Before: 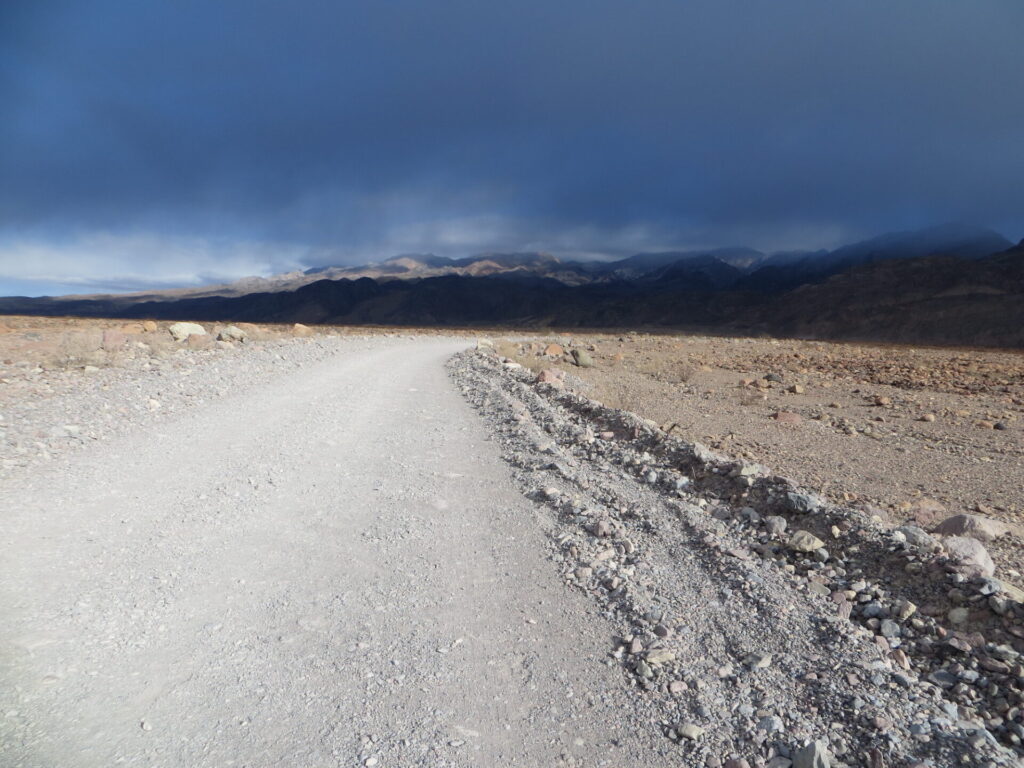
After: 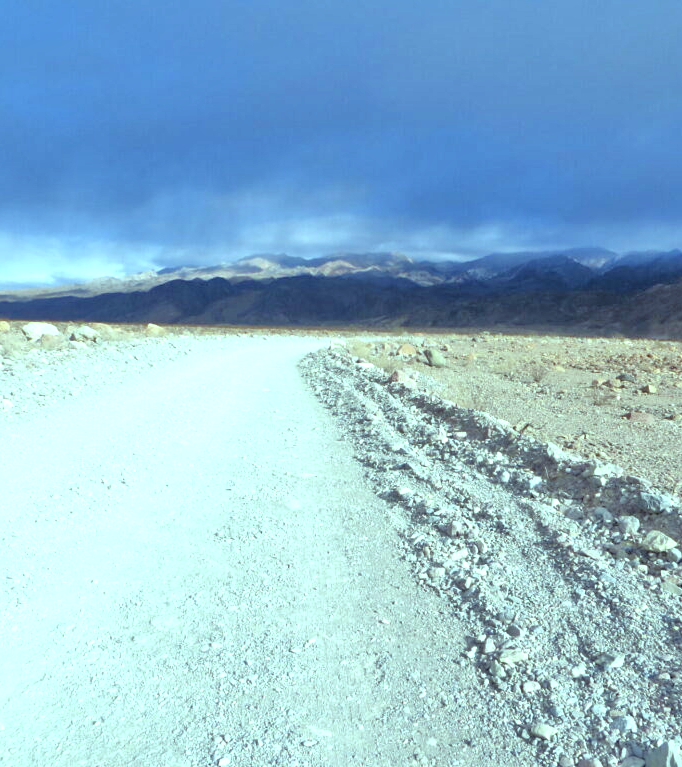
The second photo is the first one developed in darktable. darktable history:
color balance: mode lift, gamma, gain (sRGB), lift [0.997, 0.979, 1.021, 1.011], gamma [1, 1.084, 0.916, 0.998], gain [1, 0.87, 1.13, 1.101], contrast 4.55%, contrast fulcrum 38.24%, output saturation 104.09%
tone equalizer: -7 EV 0.15 EV, -6 EV 0.6 EV, -5 EV 1.15 EV, -4 EV 1.33 EV, -3 EV 1.15 EV, -2 EV 0.6 EV, -1 EV 0.15 EV, mask exposure compensation -0.5 EV
crop and rotate: left 14.385%, right 18.948%
local contrast: mode bilateral grid, contrast 20, coarseness 50, detail 120%, midtone range 0.2
exposure: black level correction 0, exposure 0.5 EV, compensate exposure bias true, compensate highlight preservation false
